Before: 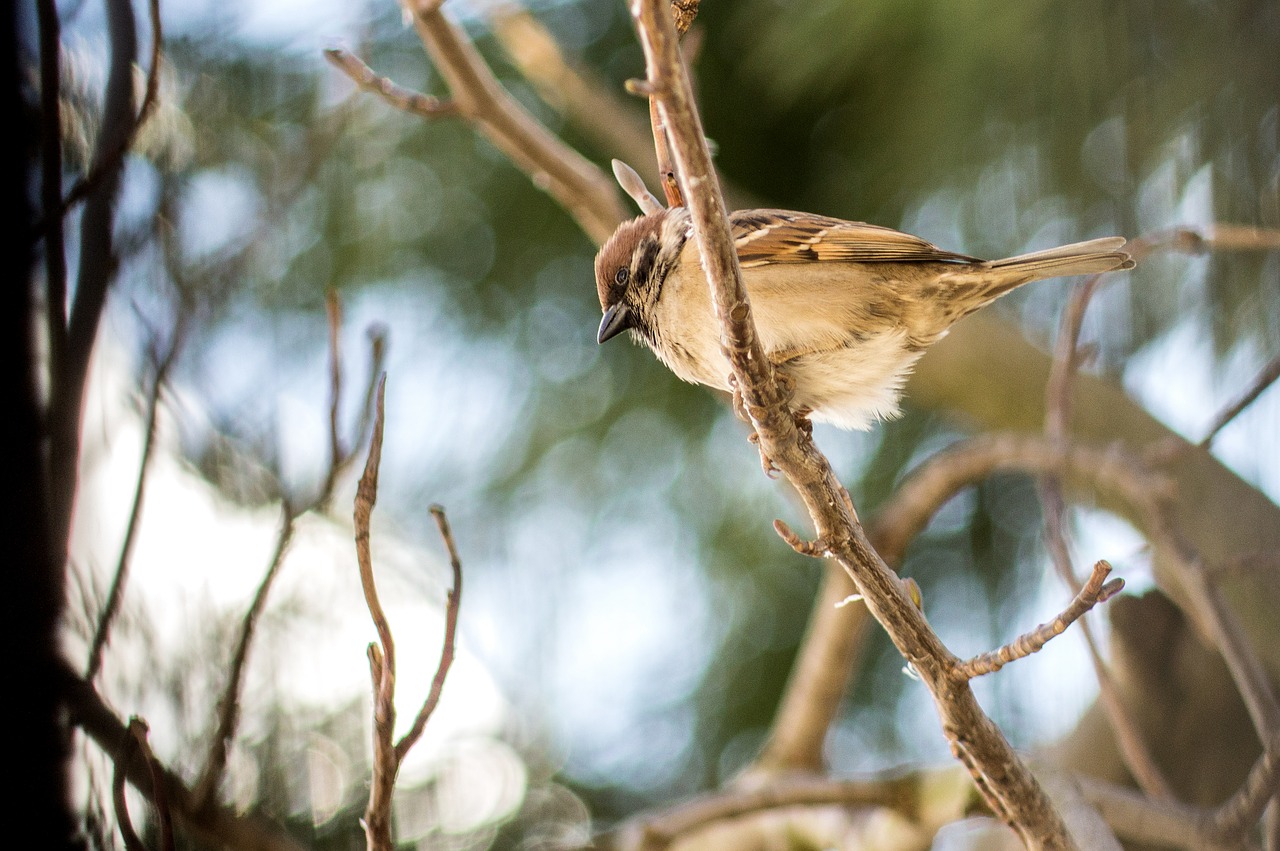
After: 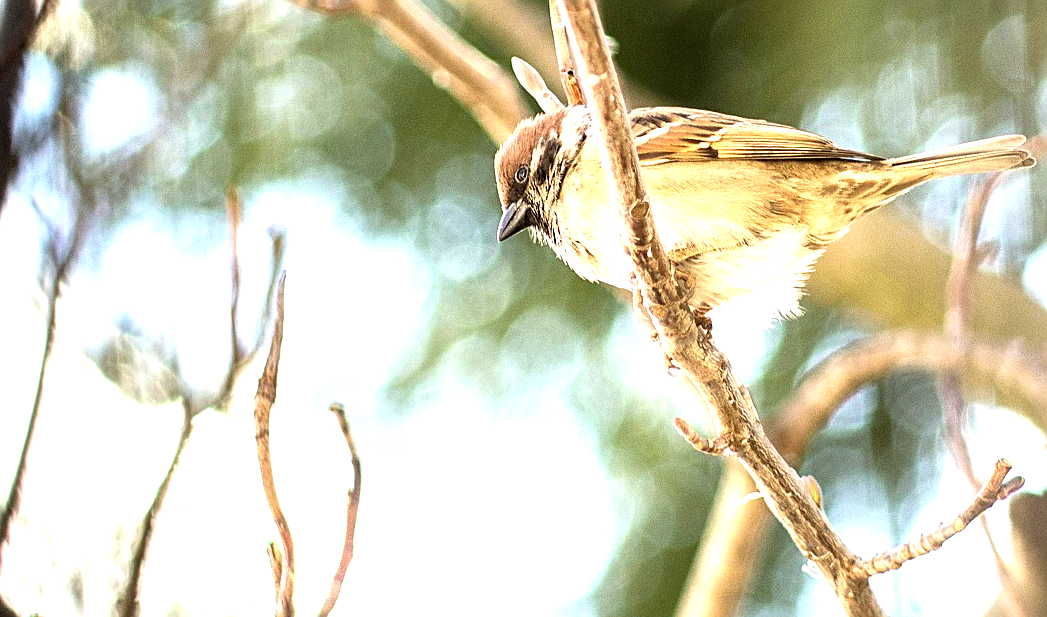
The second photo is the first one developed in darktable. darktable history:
sharpen: on, module defaults
exposure: black level correction 0, exposure 1.382 EV, compensate highlight preservation false
crop: left 7.886%, top 11.996%, right 10.284%, bottom 15.413%
